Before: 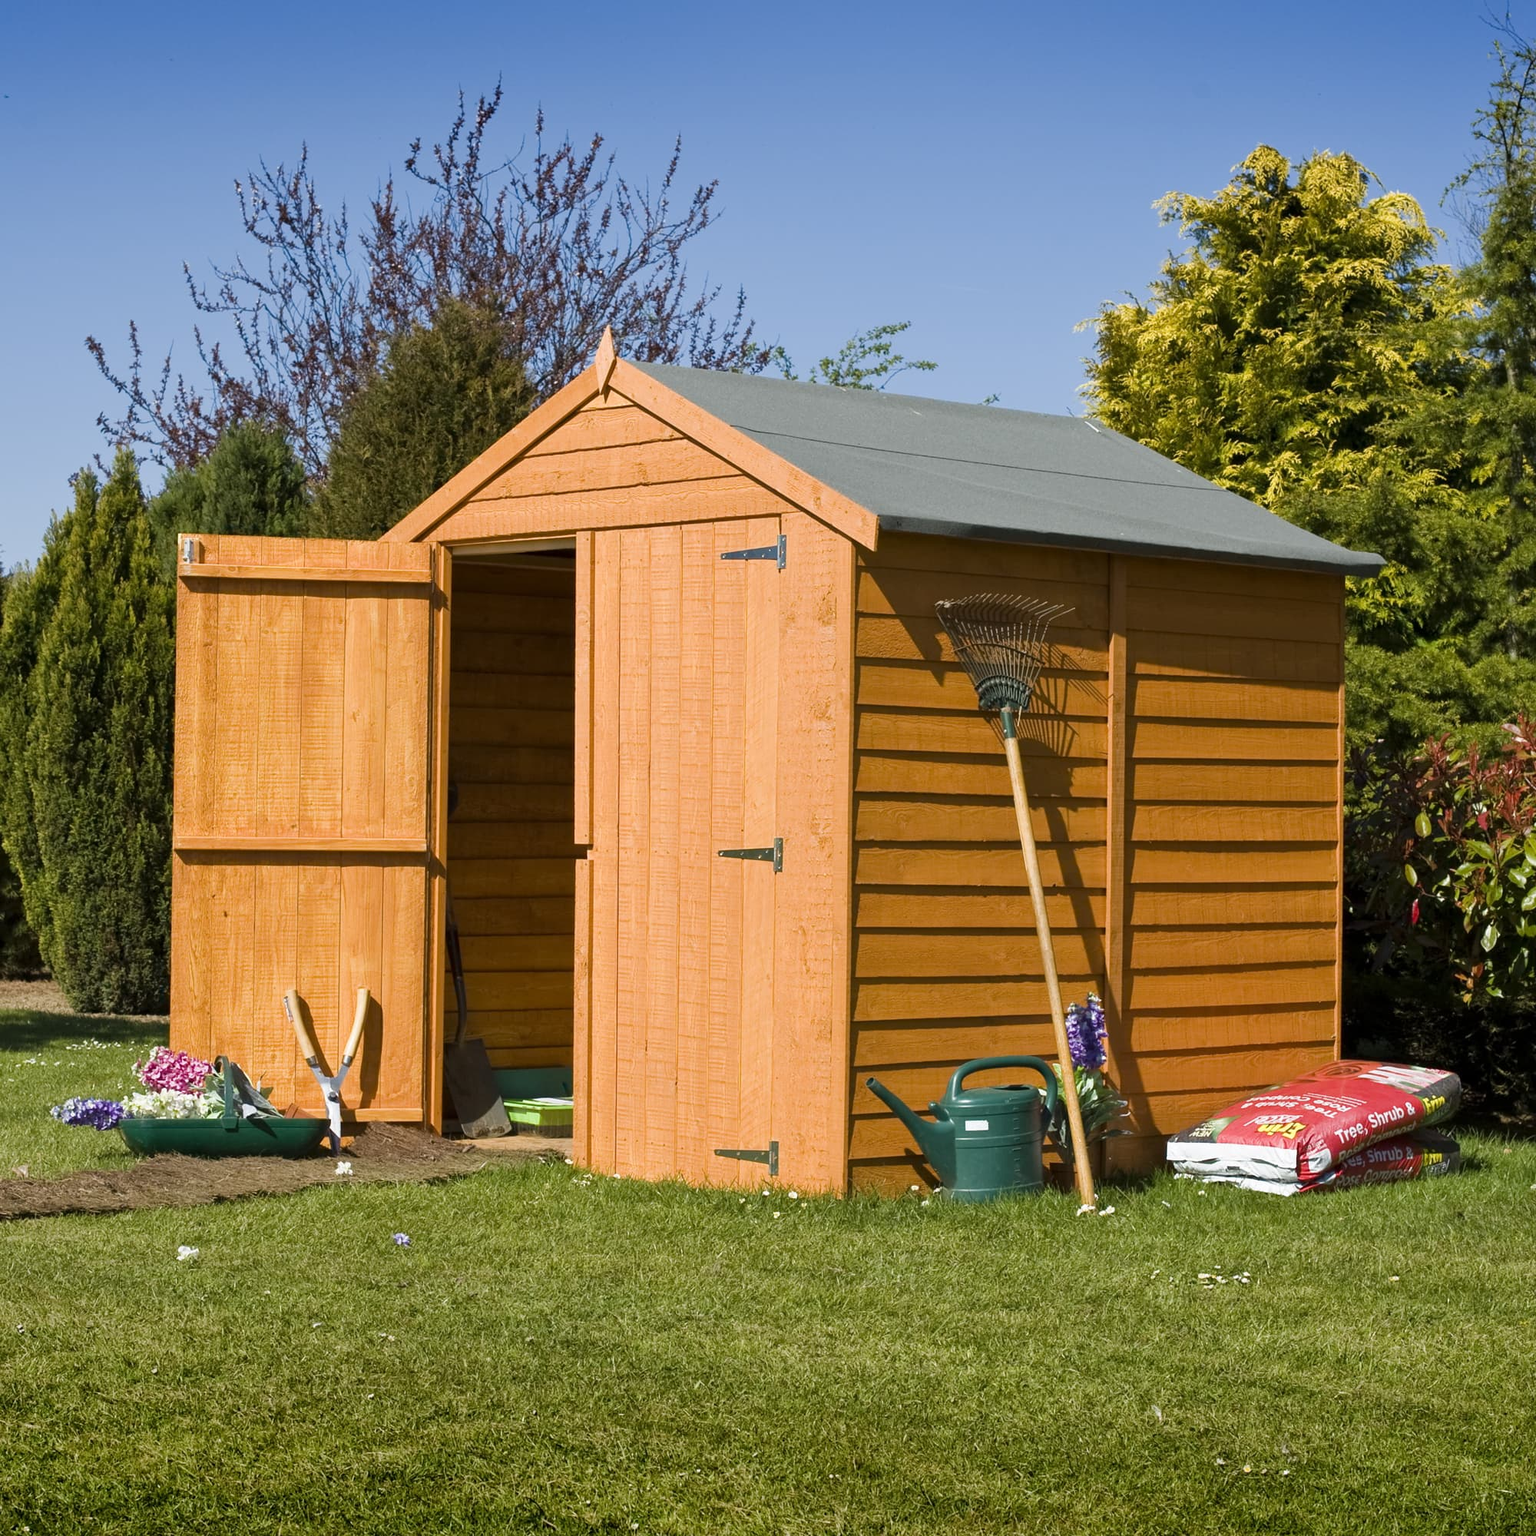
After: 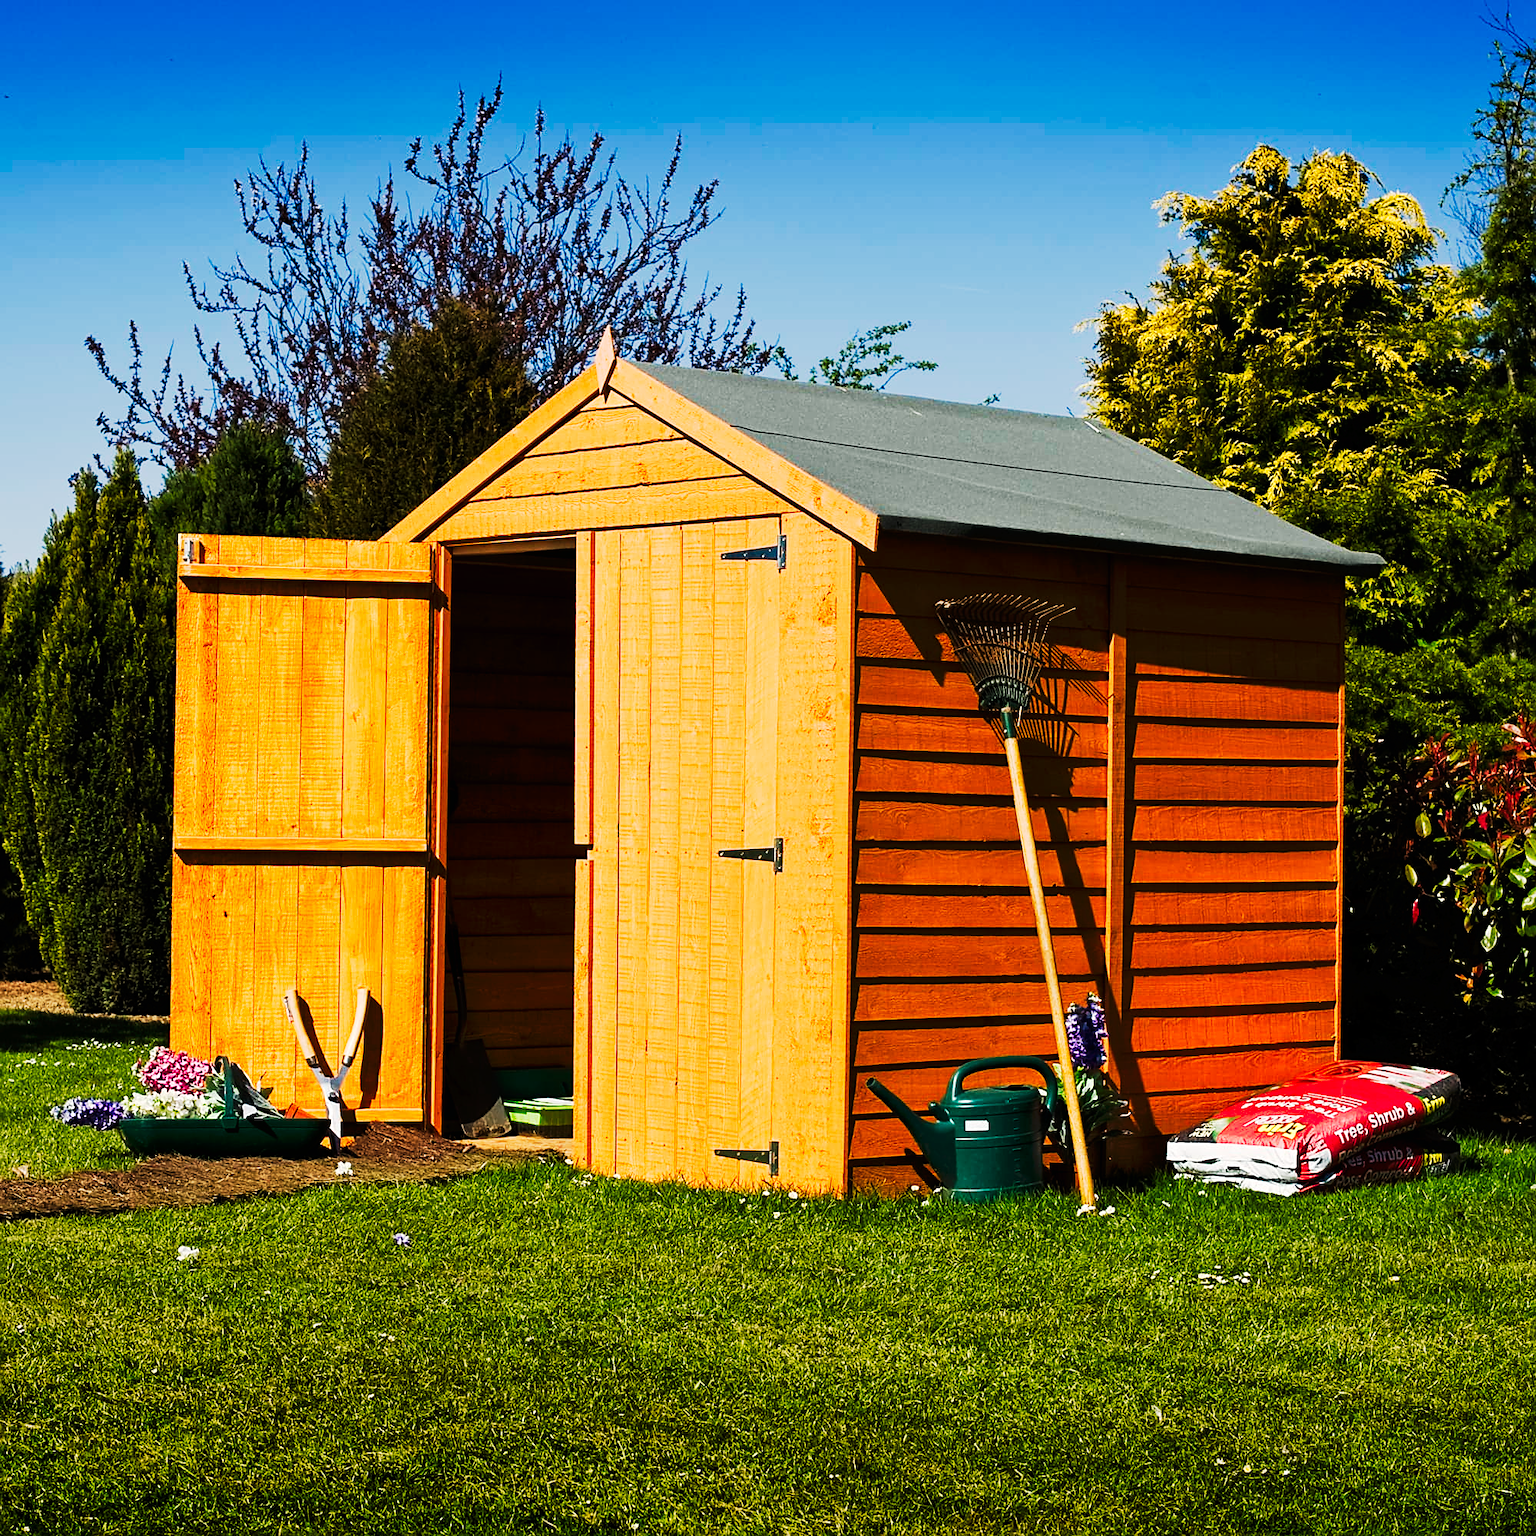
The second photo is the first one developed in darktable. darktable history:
tone curve: curves: ch0 [(0, 0) (0.003, 0.005) (0.011, 0.006) (0.025, 0.004) (0.044, 0.004) (0.069, 0.007) (0.1, 0.014) (0.136, 0.018) (0.177, 0.034) (0.224, 0.065) (0.277, 0.089) (0.335, 0.143) (0.399, 0.219) (0.468, 0.327) (0.543, 0.455) (0.623, 0.63) (0.709, 0.786) (0.801, 0.87) (0.898, 0.922) (1, 1)], preserve colors none
color balance rgb: highlights gain › chroma 1.063%, highlights gain › hue 67.68°, perceptual saturation grading › global saturation -11.862%, global vibrance 15.274%
sharpen: on, module defaults
